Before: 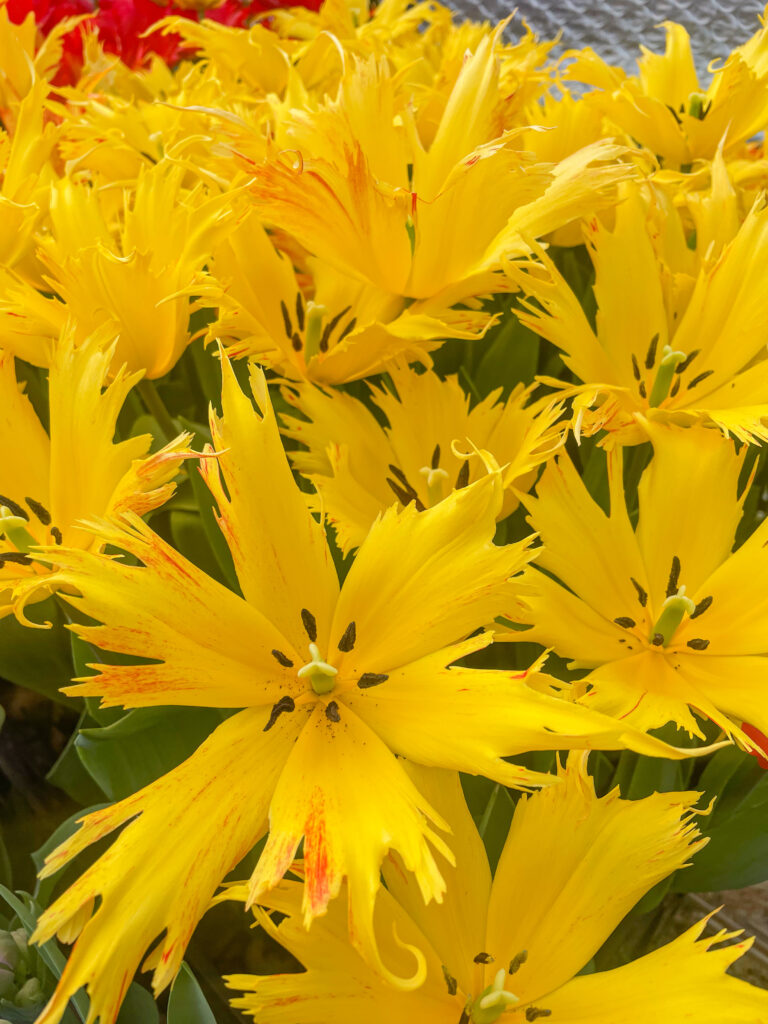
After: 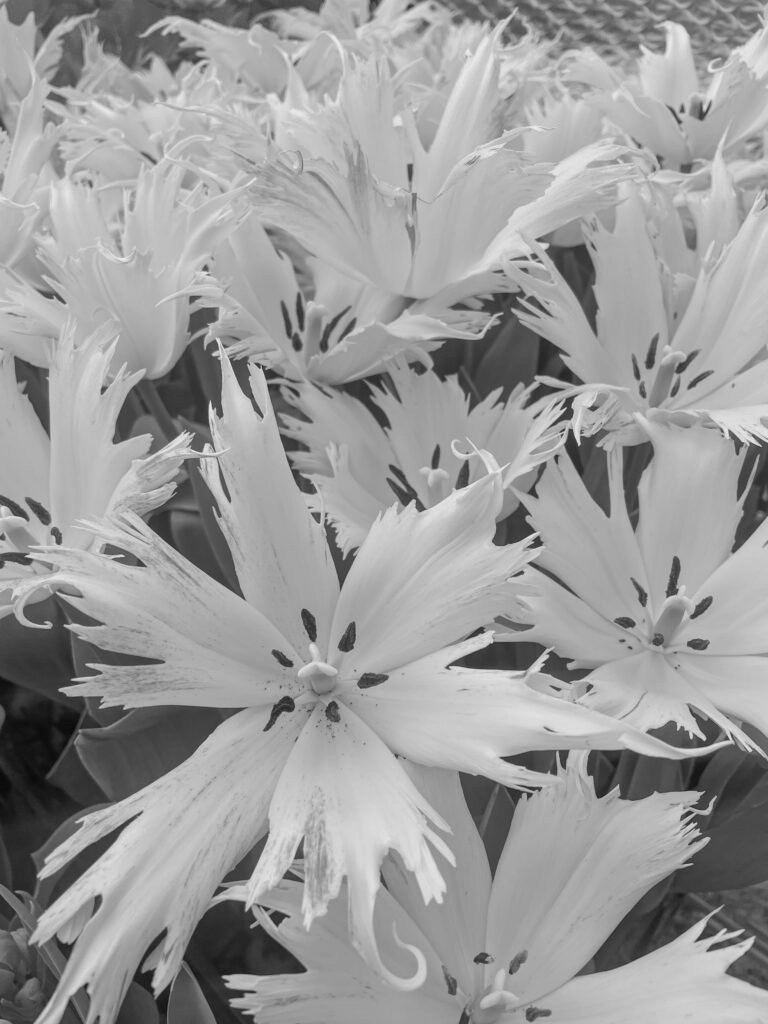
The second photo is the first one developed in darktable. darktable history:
monochrome: on, module defaults
tone equalizer: on, module defaults
color balance rgb: perceptual saturation grading › global saturation 20%, perceptual saturation grading › highlights -25%, perceptual saturation grading › shadows 25%, global vibrance 50%
